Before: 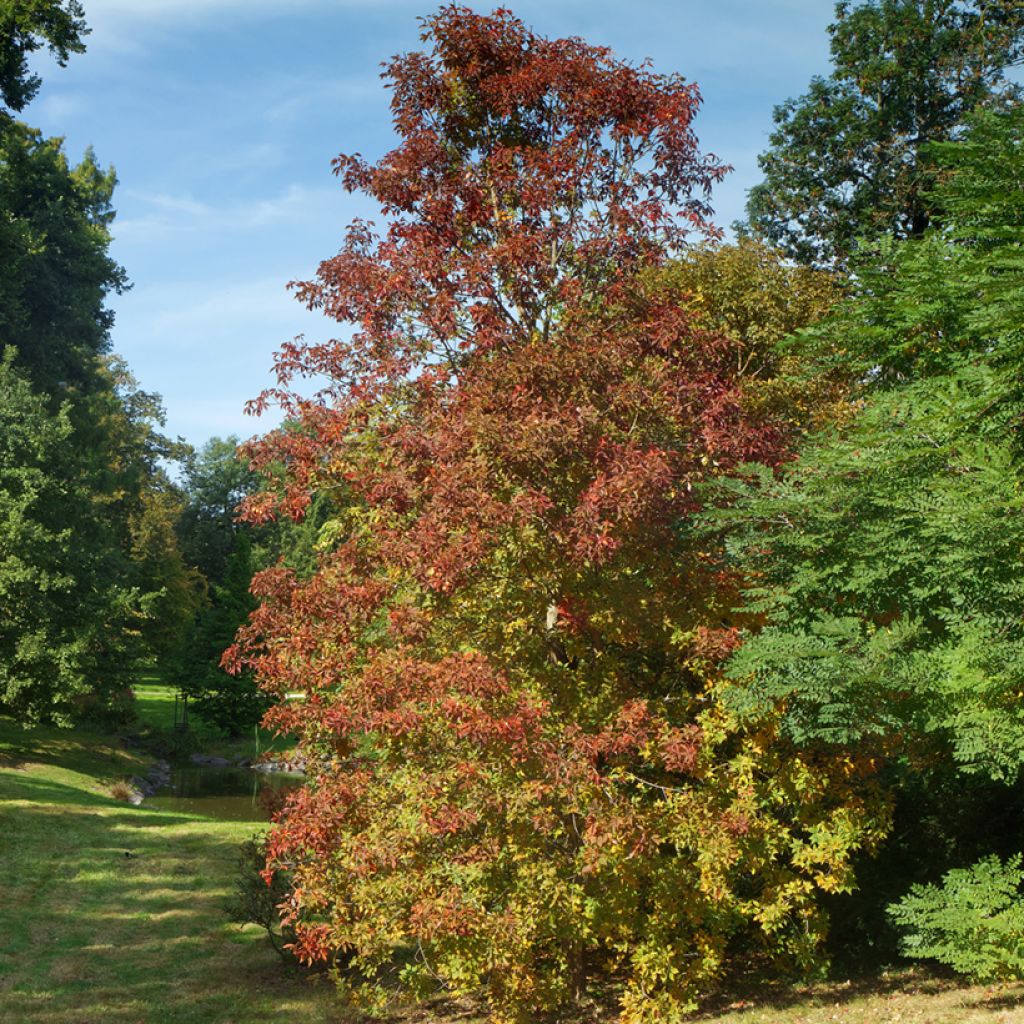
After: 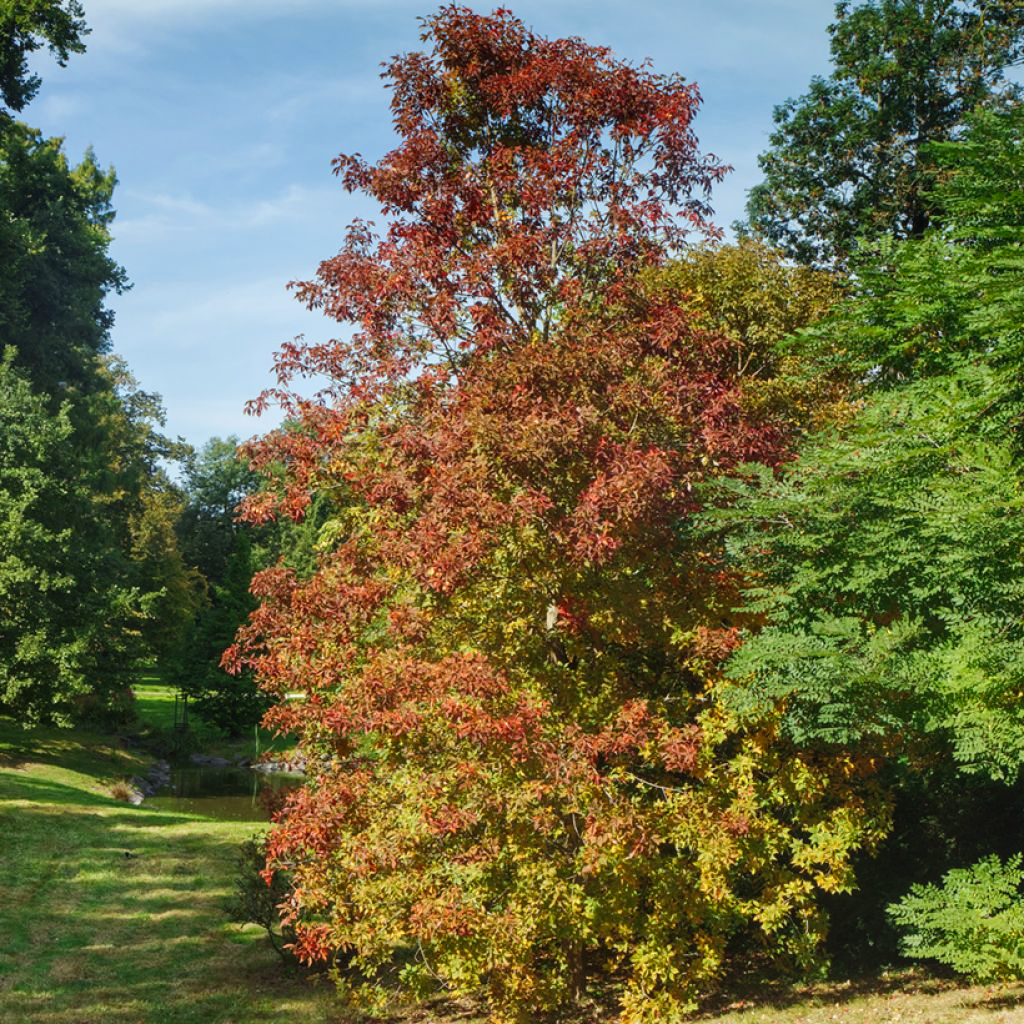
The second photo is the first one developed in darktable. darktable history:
tone curve: curves: ch0 [(0, 0.003) (0.117, 0.101) (0.257, 0.246) (0.408, 0.432) (0.611, 0.653) (0.824, 0.846) (1, 1)]; ch1 [(0, 0) (0.227, 0.197) (0.405, 0.421) (0.501, 0.501) (0.522, 0.53) (0.563, 0.572) (0.589, 0.611) (0.699, 0.709) (0.976, 0.992)]; ch2 [(0, 0) (0.208, 0.176) (0.377, 0.38) (0.5, 0.5) (0.537, 0.534) (0.571, 0.576) (0.681, 0.746) (1, 1)], preserve colors none
local contrast: detail 109%
